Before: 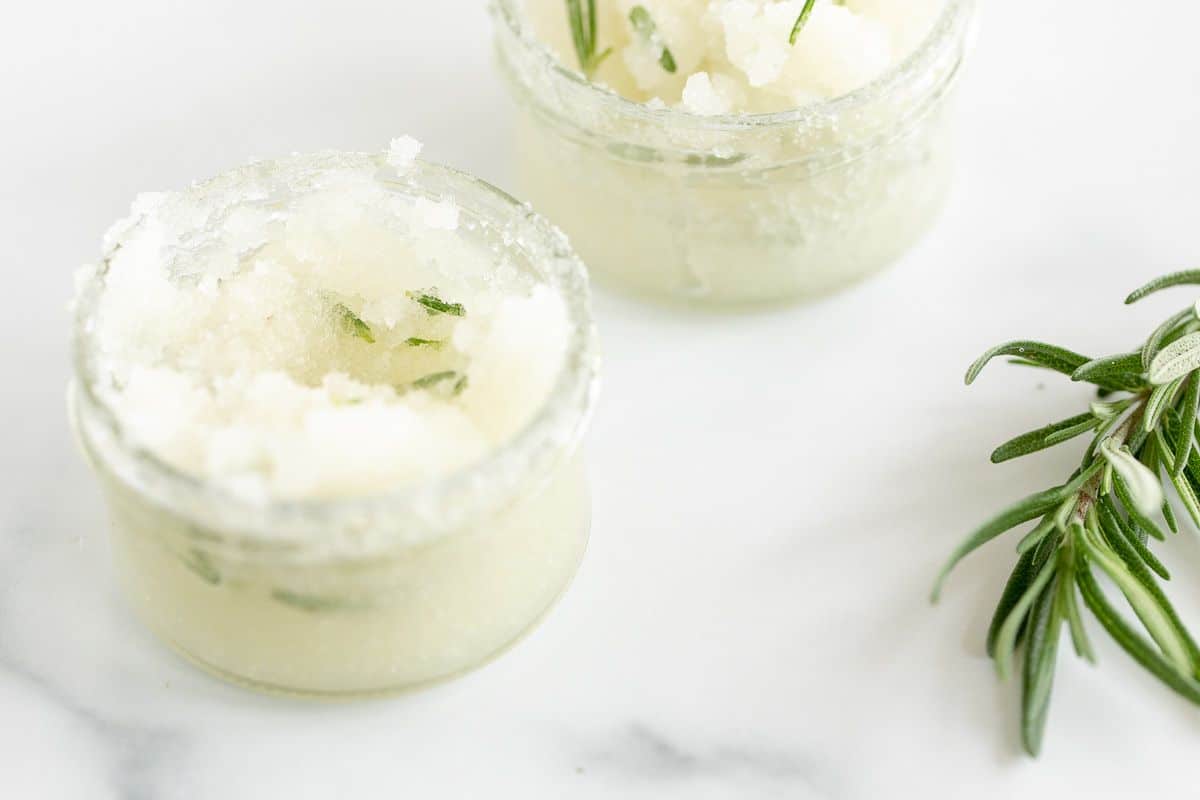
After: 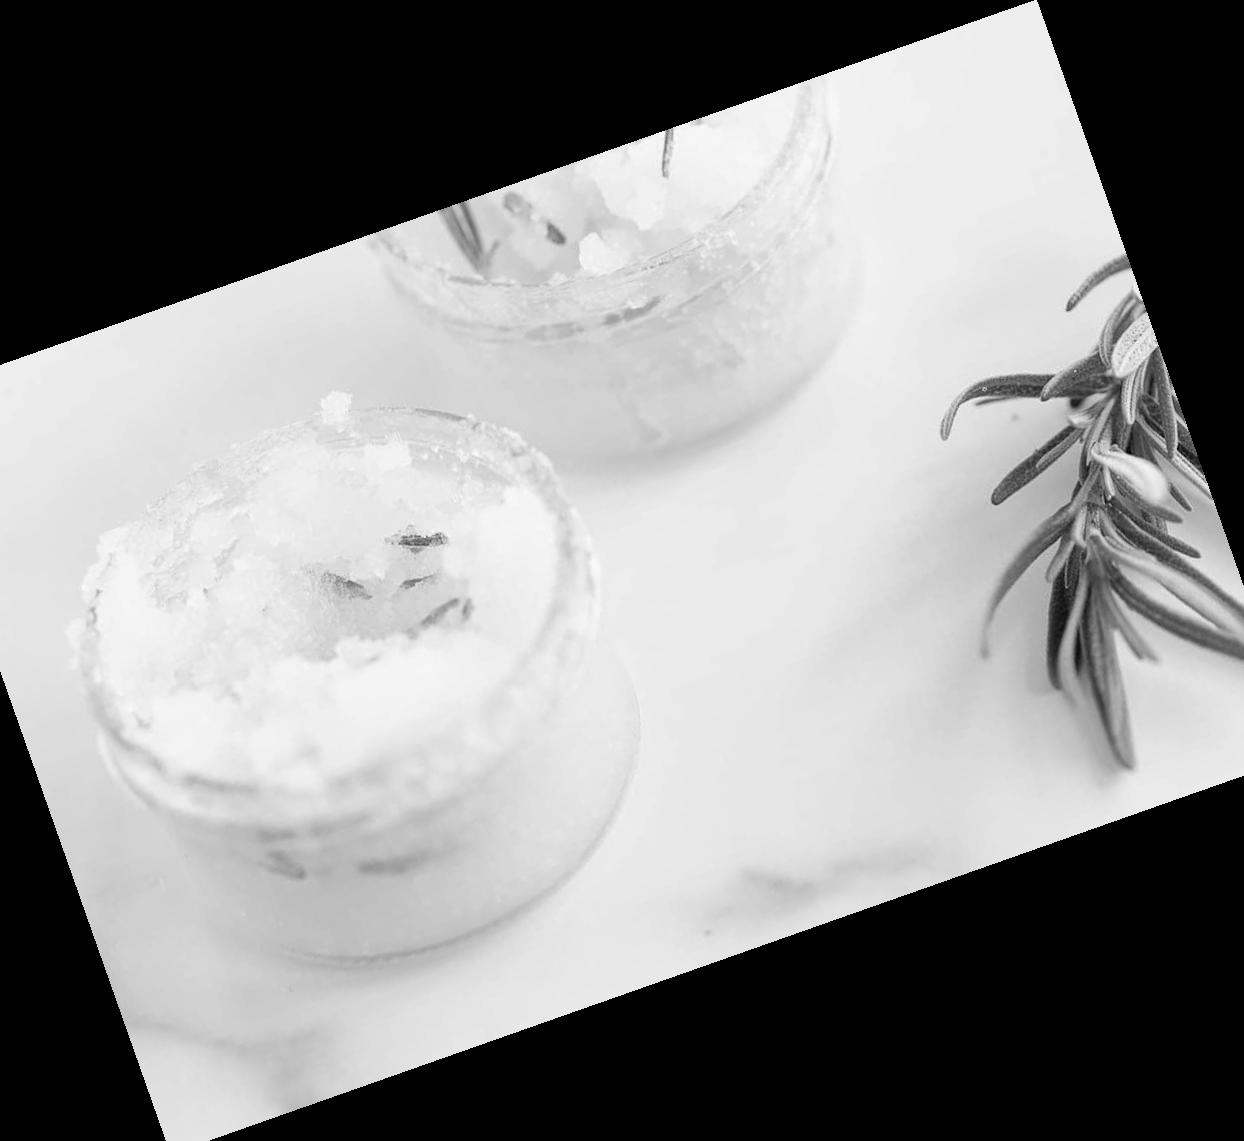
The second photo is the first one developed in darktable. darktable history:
monochrome: a -35.87, b 49.73, size 1.7
crop and rotate: angle 19.43°, left 6.812%, right 4.125%, bottom 1.087%
